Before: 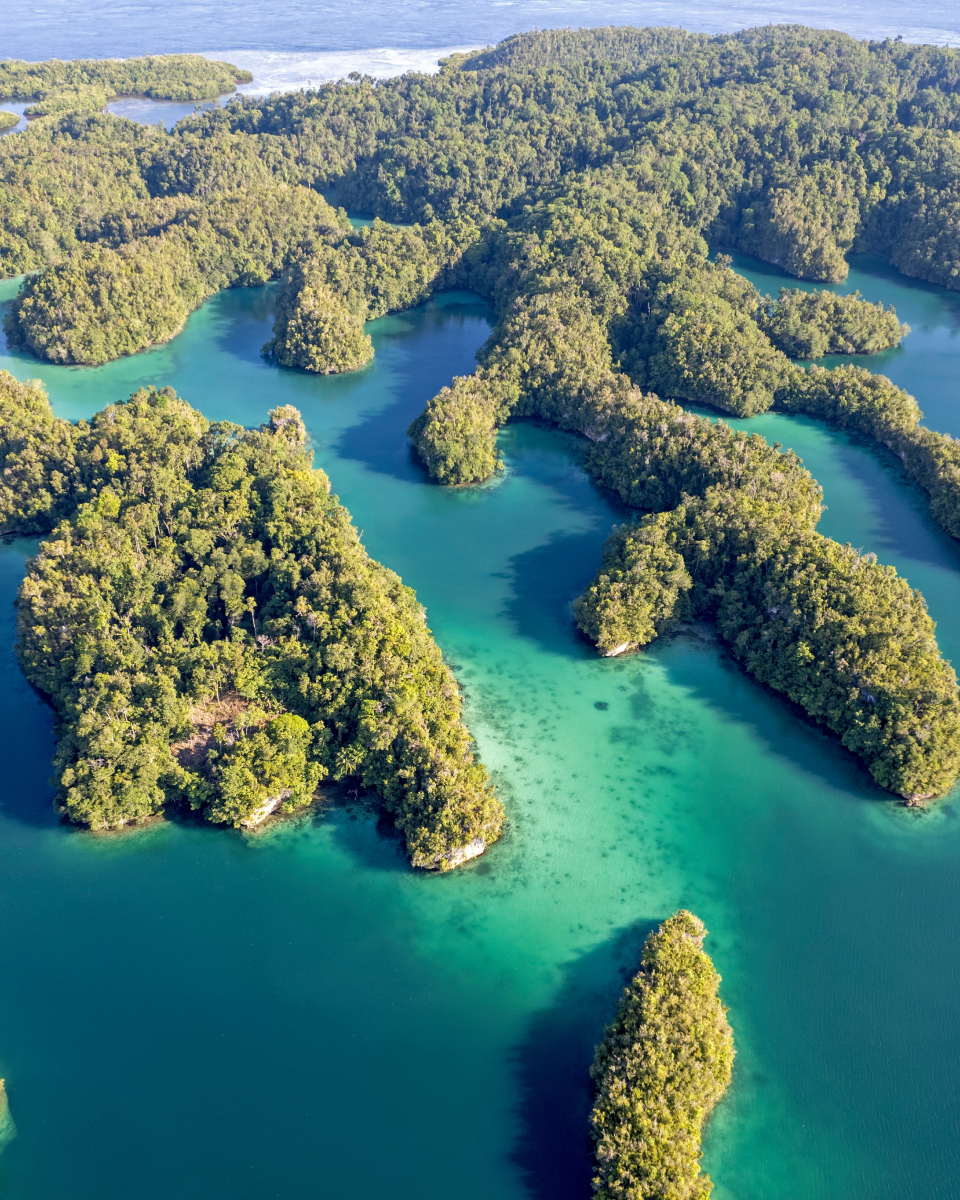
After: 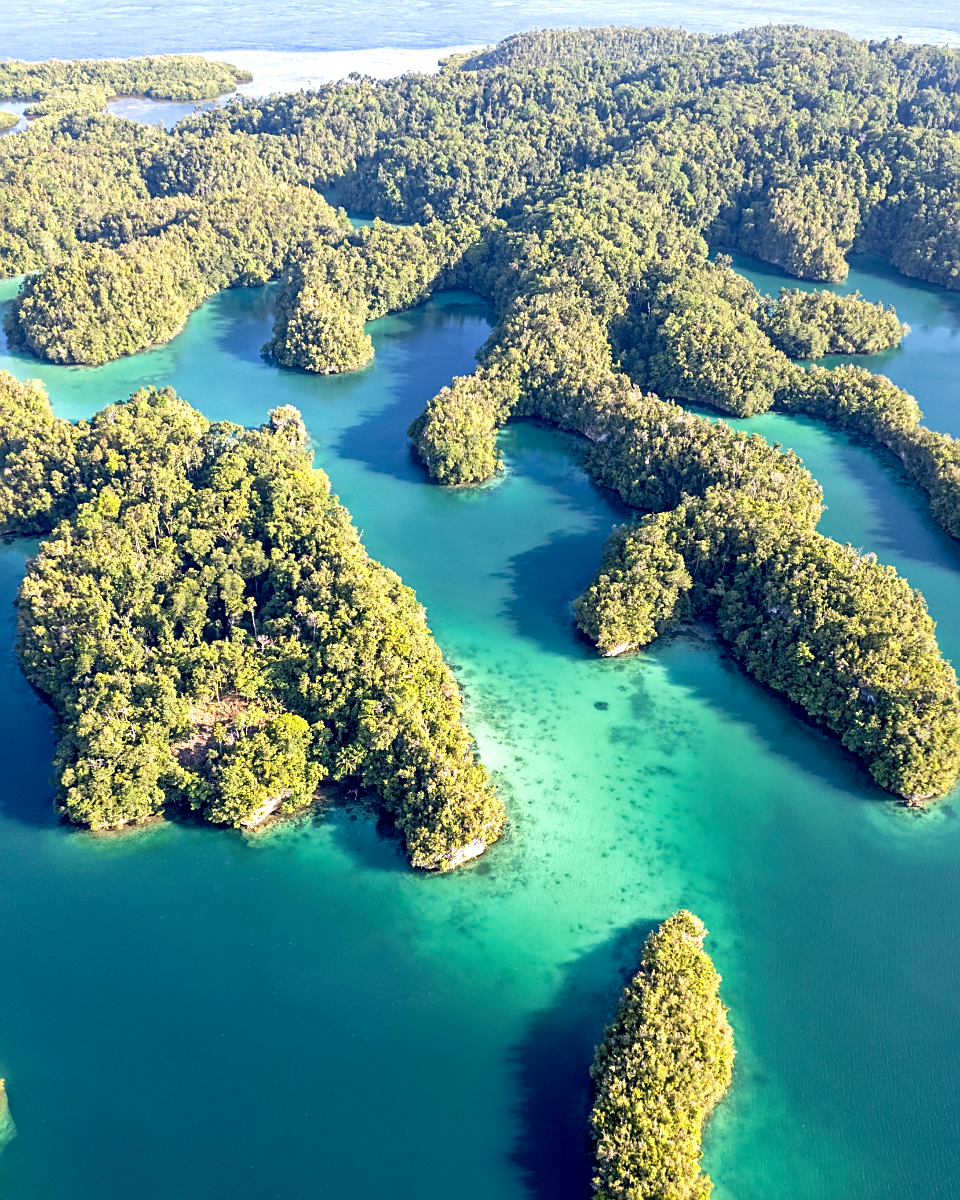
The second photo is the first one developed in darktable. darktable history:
exposure: black level correction 0.001, exposure 0.499 EV, compensate highlight preservation false
sharpen: on, module defaults
contrast brightness saturation: contrast 0.072
